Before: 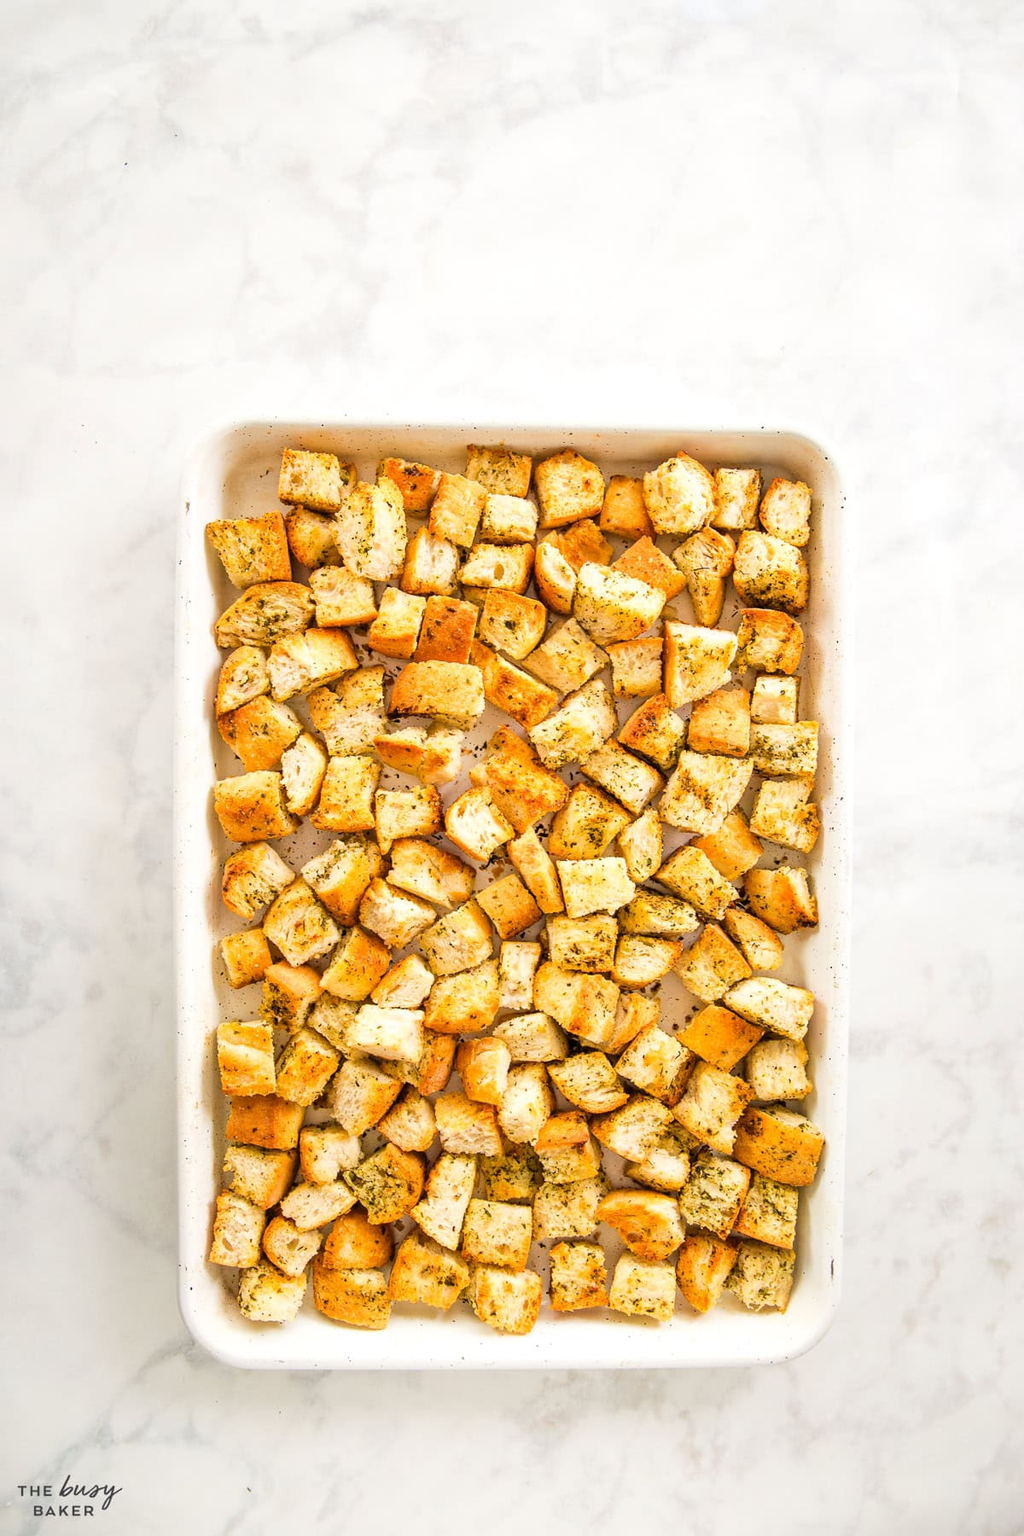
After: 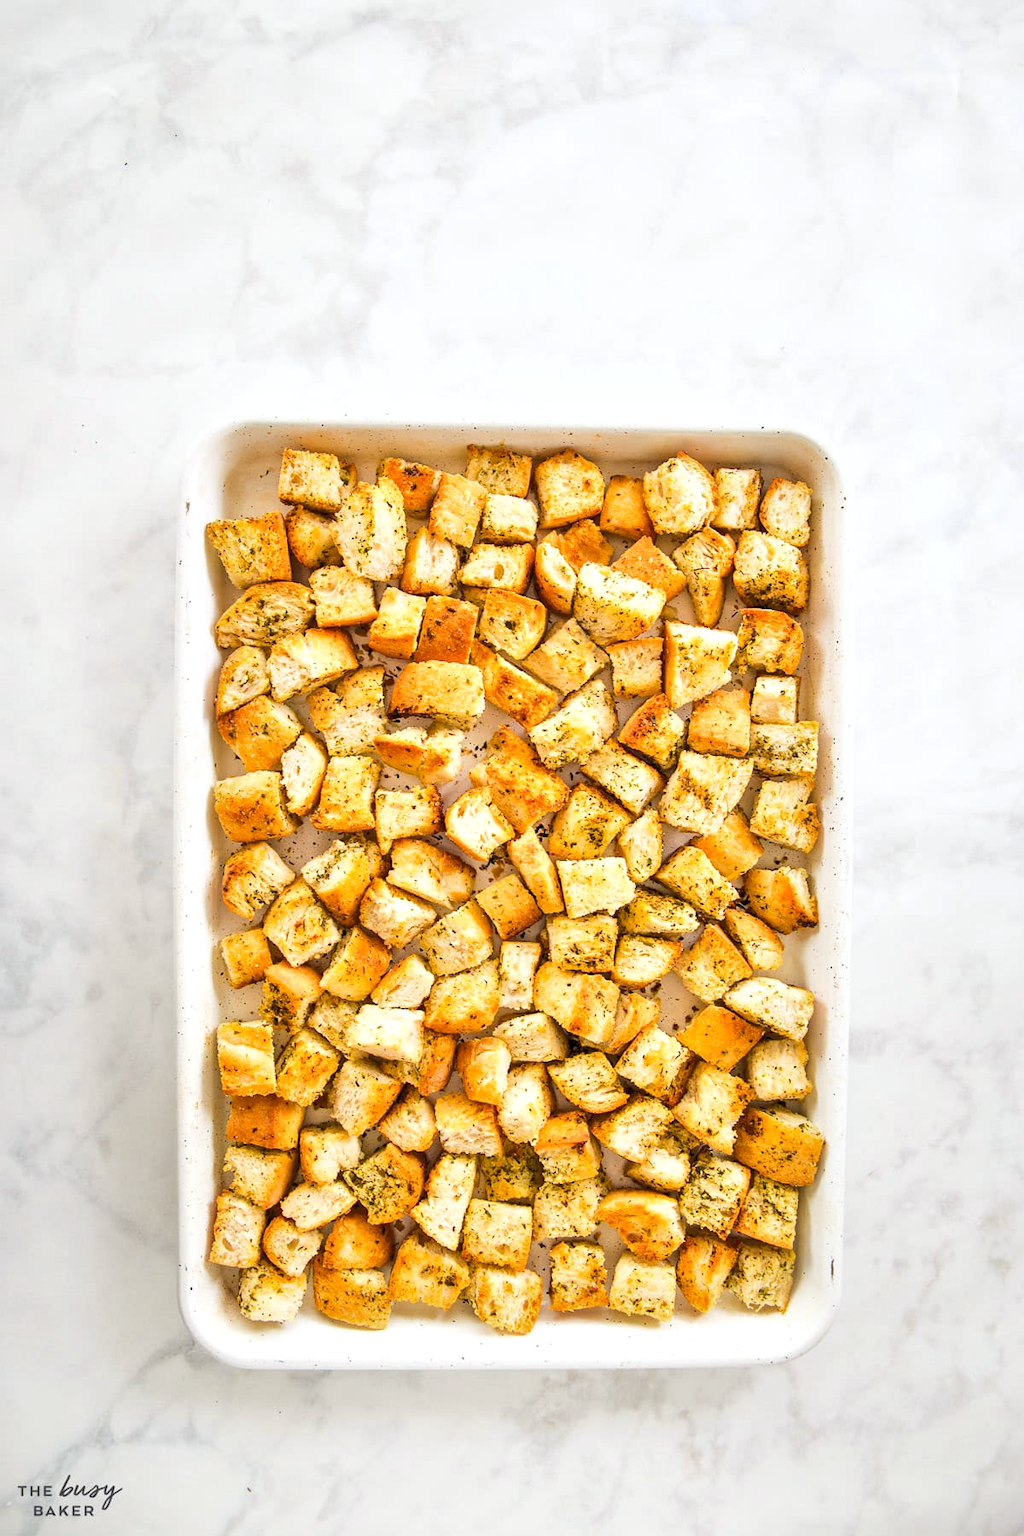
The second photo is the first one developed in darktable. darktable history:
tone equalizer: -8 EV -0.528 EV, -7 EV -0.319 EV, -6 EV -0.083 EV, -5 EV 0.413 EV, -4 EV 0.985 EV, -3 EV 0.791 EV, -2 EV -0.01 EV, -1 EV 0.14 EV, +0 EV -0.012 EV, smoothing 1
local contrast: mode bilateral grid, contrast 20, coarseness 50, detail 120%, midtone range 0.2
white balance: red 0.988, blue 1.017
